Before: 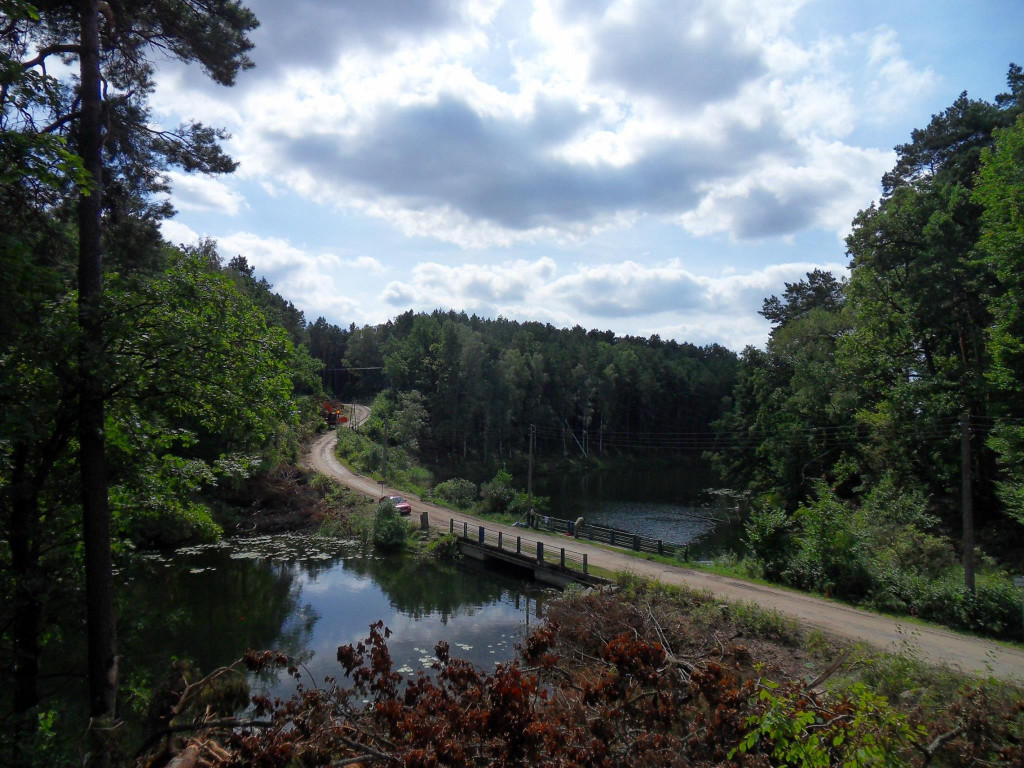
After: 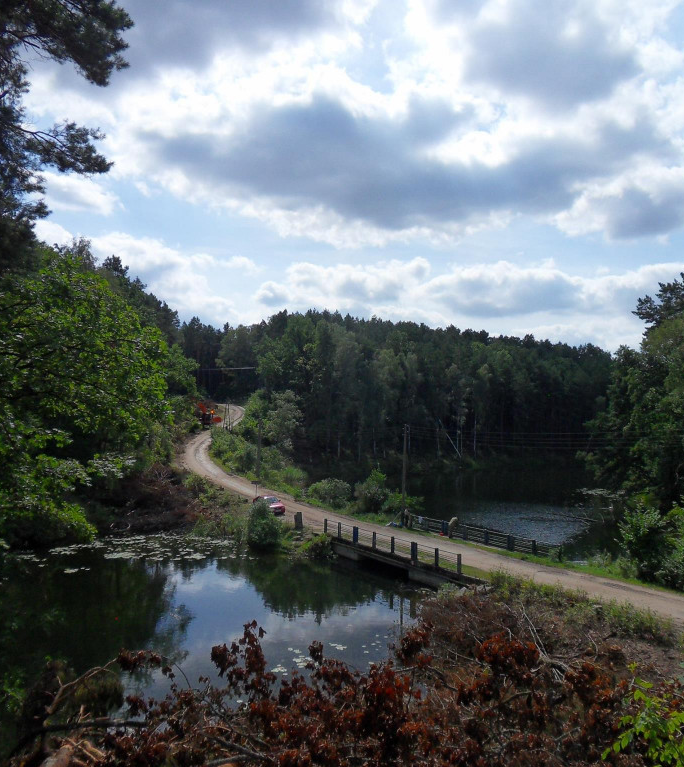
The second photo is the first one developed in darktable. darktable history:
crop and rotate: left 12.367%, right 20.745%
